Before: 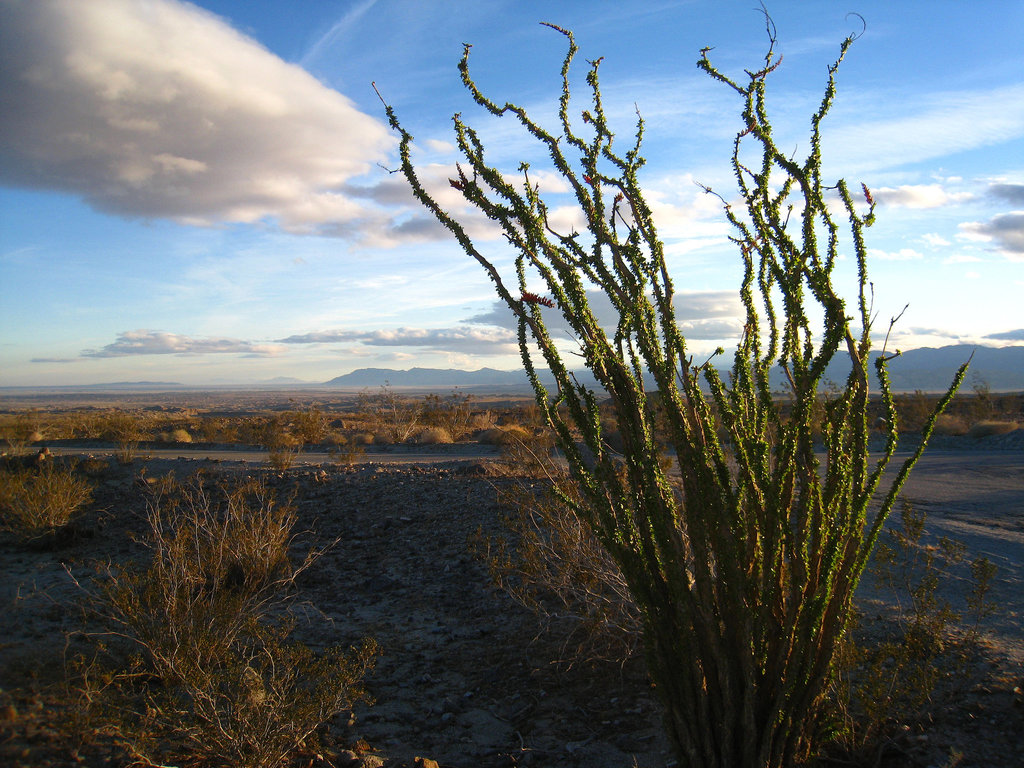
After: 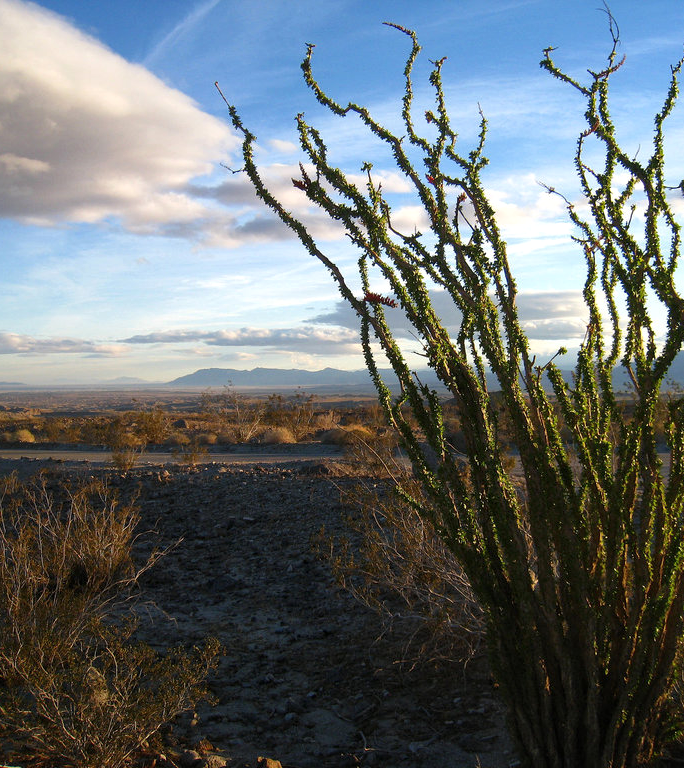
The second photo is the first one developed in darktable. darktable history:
crop: left 15.393%, right 17.784%
local contrast: mode bilateral grid, contrast 20, coarseness 49, detail 119%, midtone range 0.2
